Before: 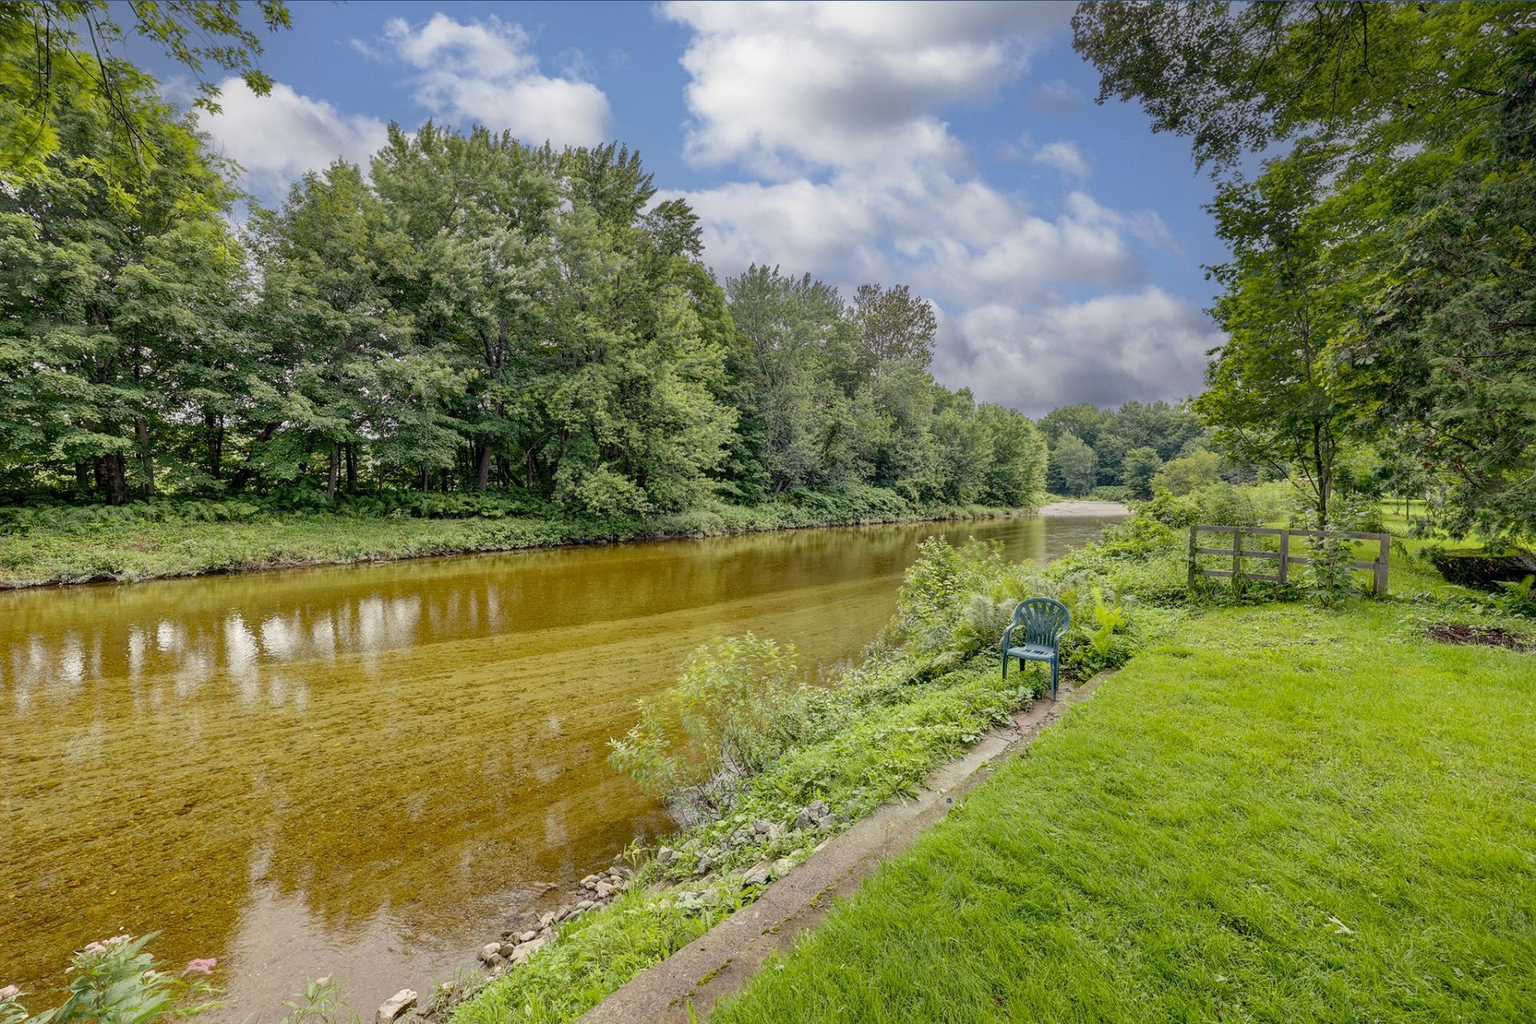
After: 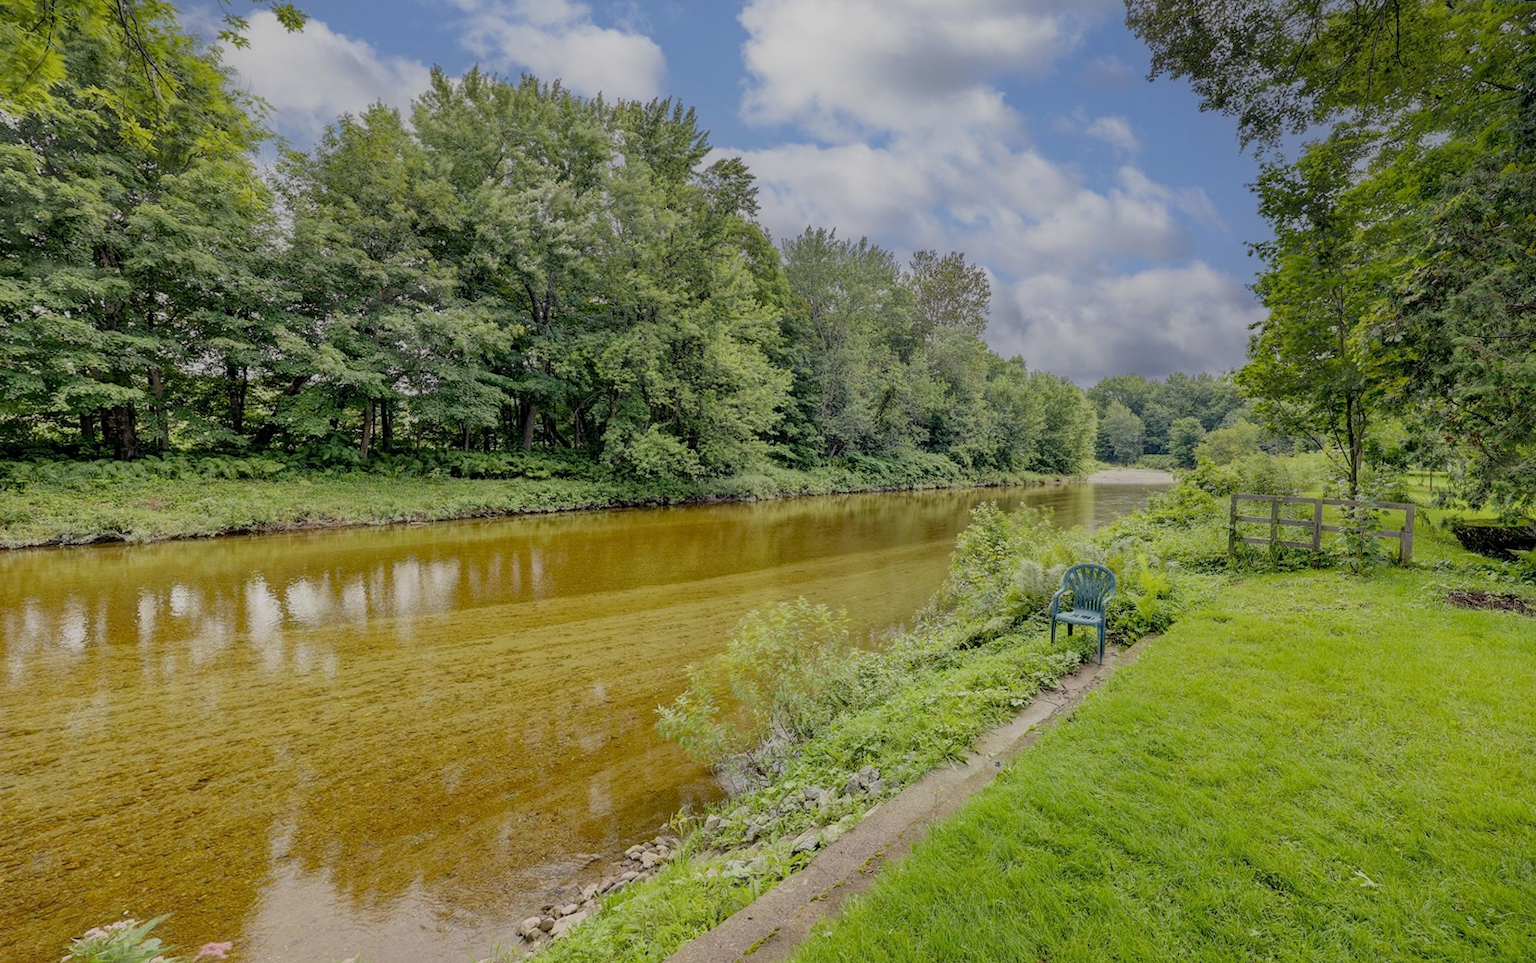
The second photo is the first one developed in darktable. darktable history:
rotate and perspective: rotation 0.679°, lens shift (horizontal) 0.136, crop left 0.009, crop right 0.991, crop top 0.078, crop bottom 0.95
filmic rgb: black relative exposure -13 EV, threshold 3 EV, target white luminance 85%, hardness 6.3, latitude 42.11%, contrast 0.858, shadows ↔ highlights balance 8.63%, color science v4 (2020), enable highlight reconstruction true
